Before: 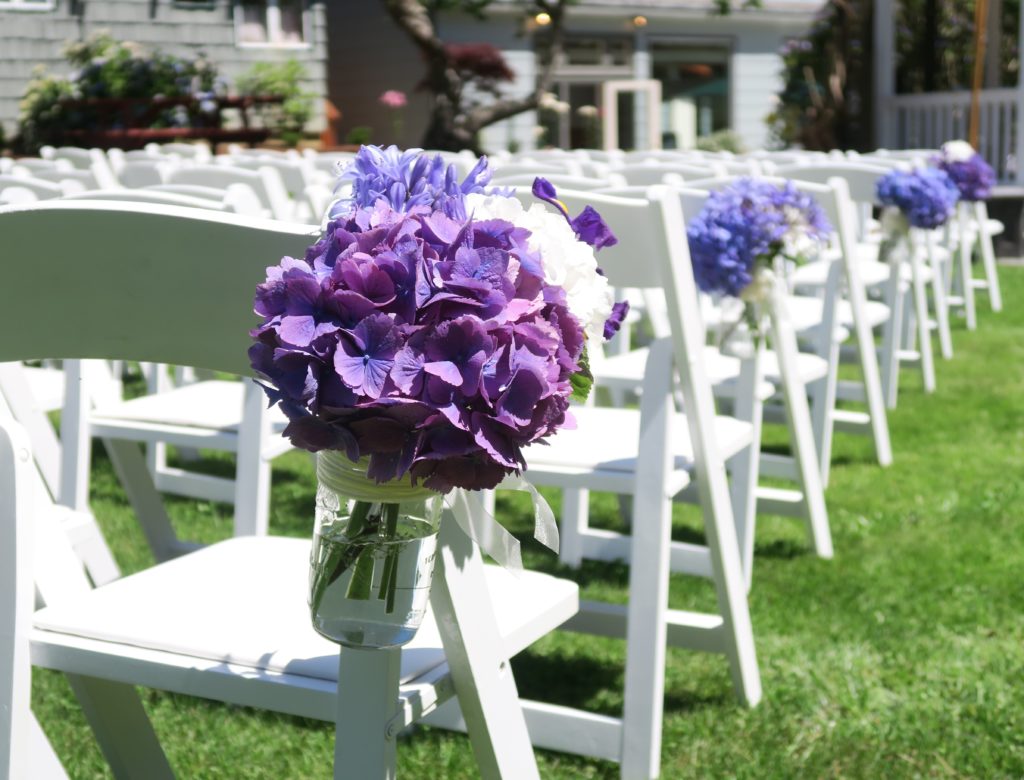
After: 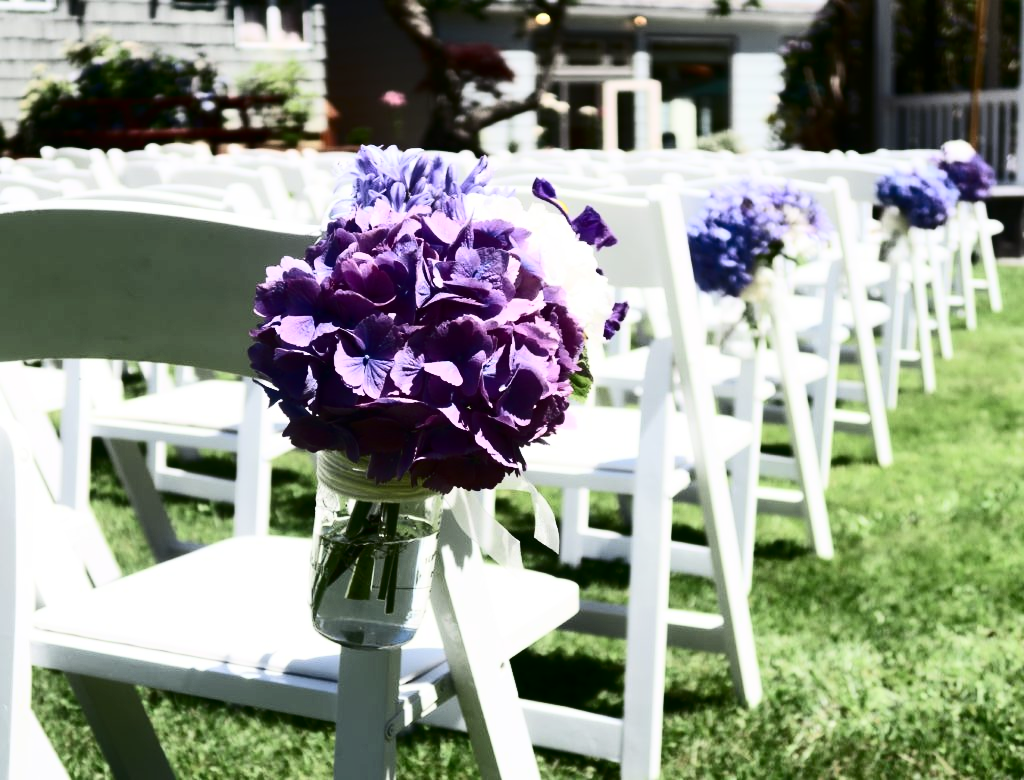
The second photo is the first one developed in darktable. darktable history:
contrast brightness saturation: contrast 0.505, saturation -0.091
contrast equalizer: y [[0.5, 0.501, 0.532, 0.538, 0.54, 0.541], [0.5 ×6], [0.5 ×6], [0 ×6], [0 ×6]], mix -0.197
